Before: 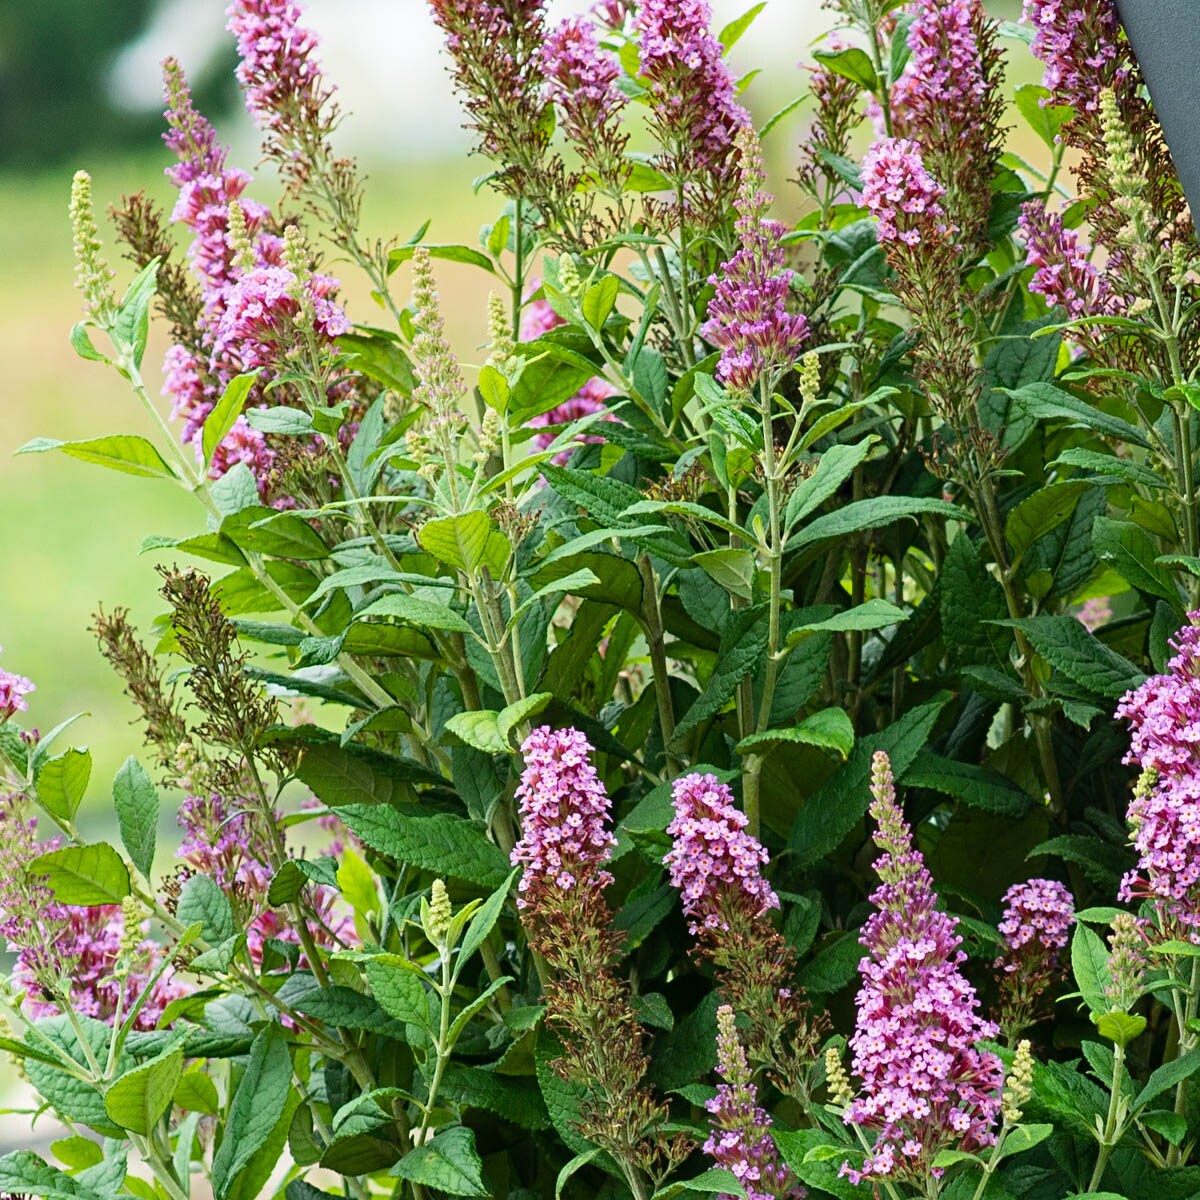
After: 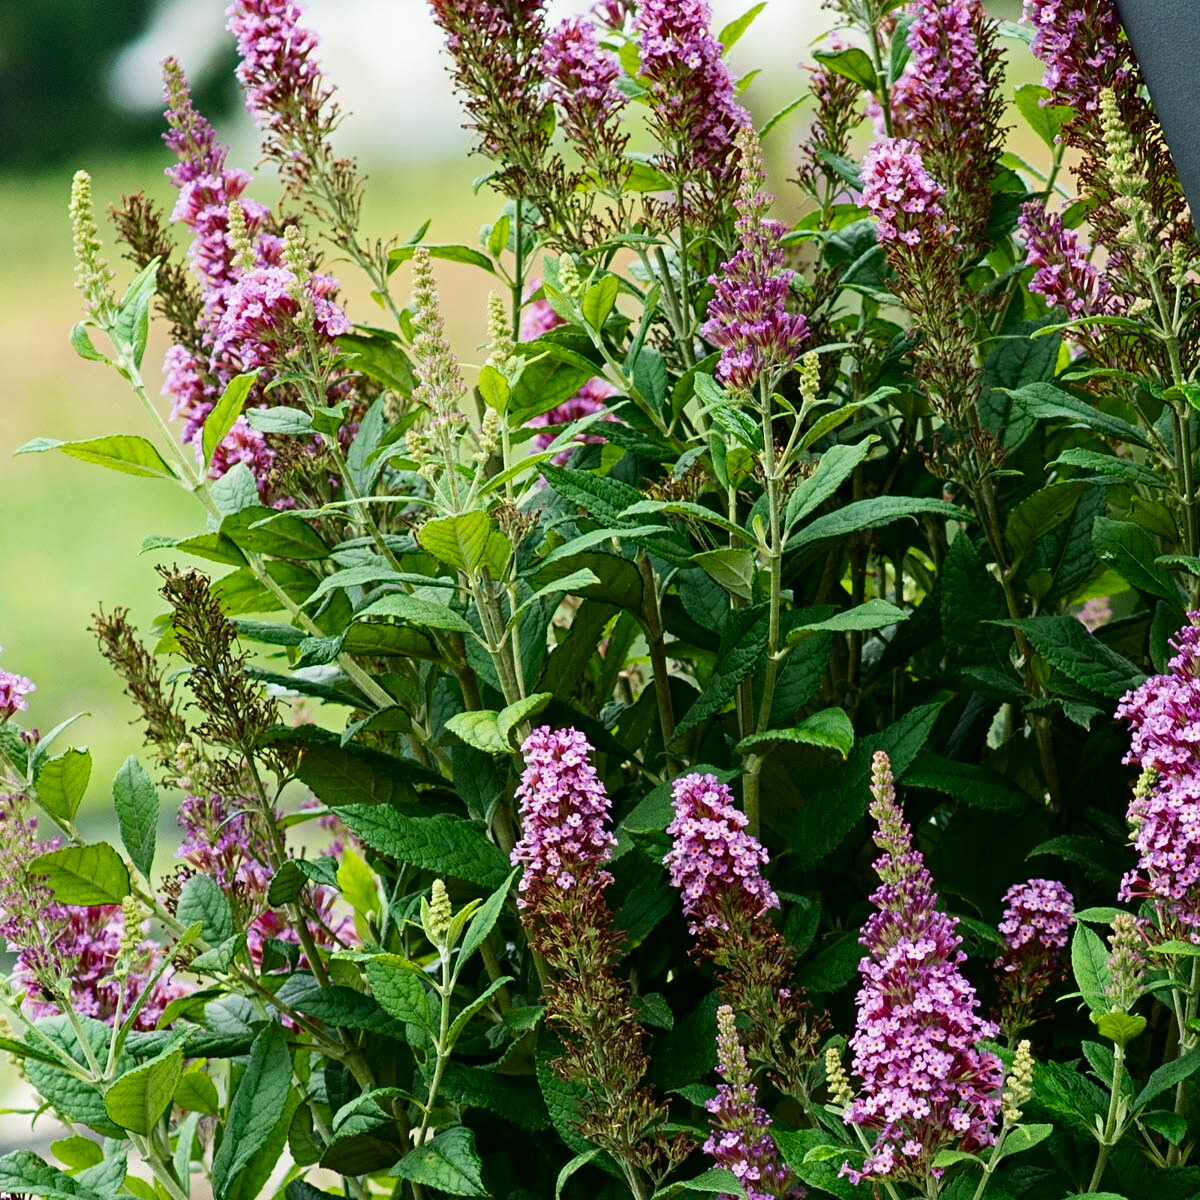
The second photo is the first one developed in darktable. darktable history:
tone curve: curves: ch0 [(0, 0) (0.153, 0.06) (1, 1)], color space Lab, independent channels, preserve colors none
